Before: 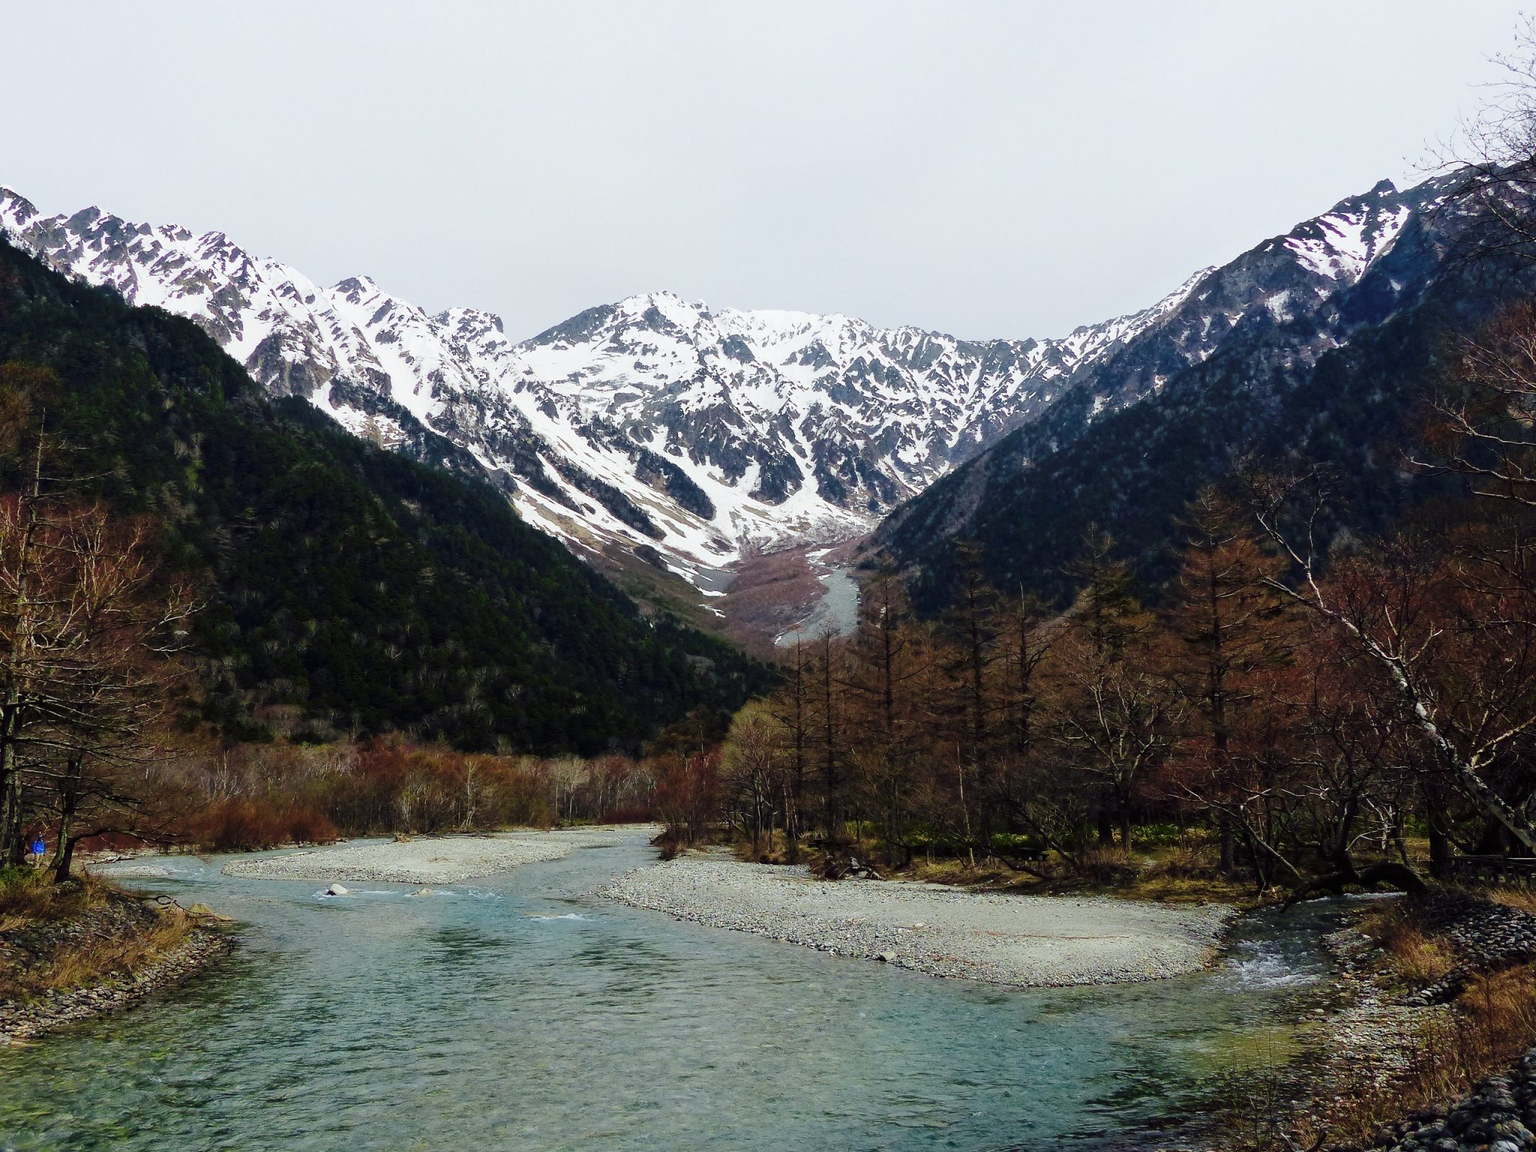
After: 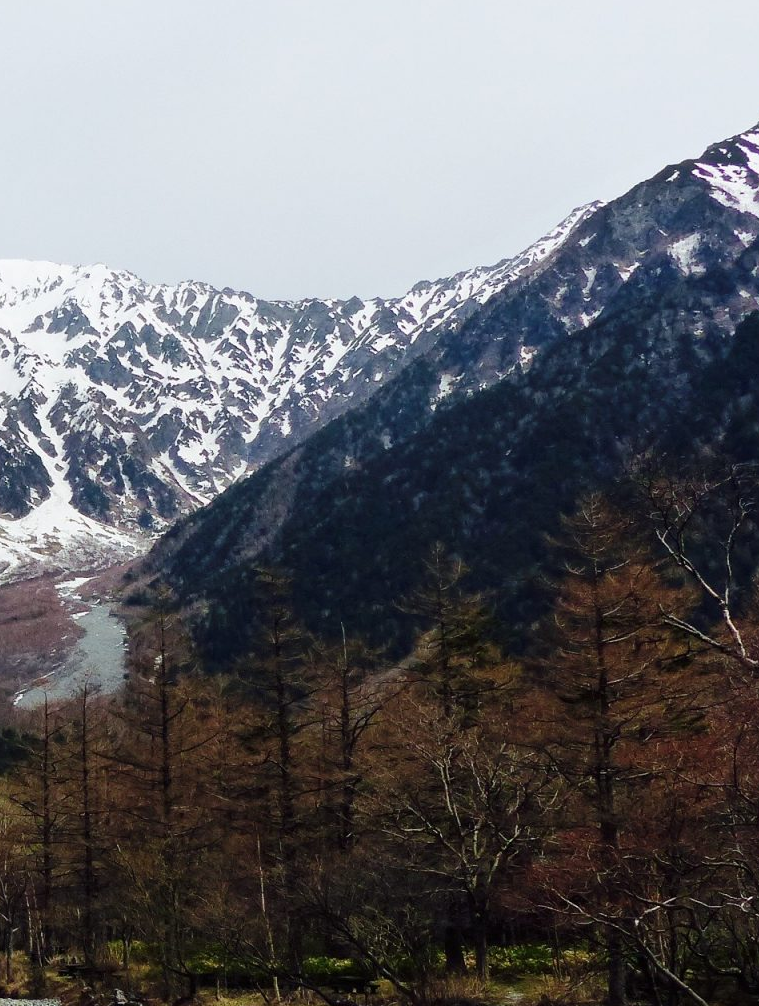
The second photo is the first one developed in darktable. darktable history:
crop and rotate: left 49.761%, top 10.086%, right 13.153%, bottom 24.392%
